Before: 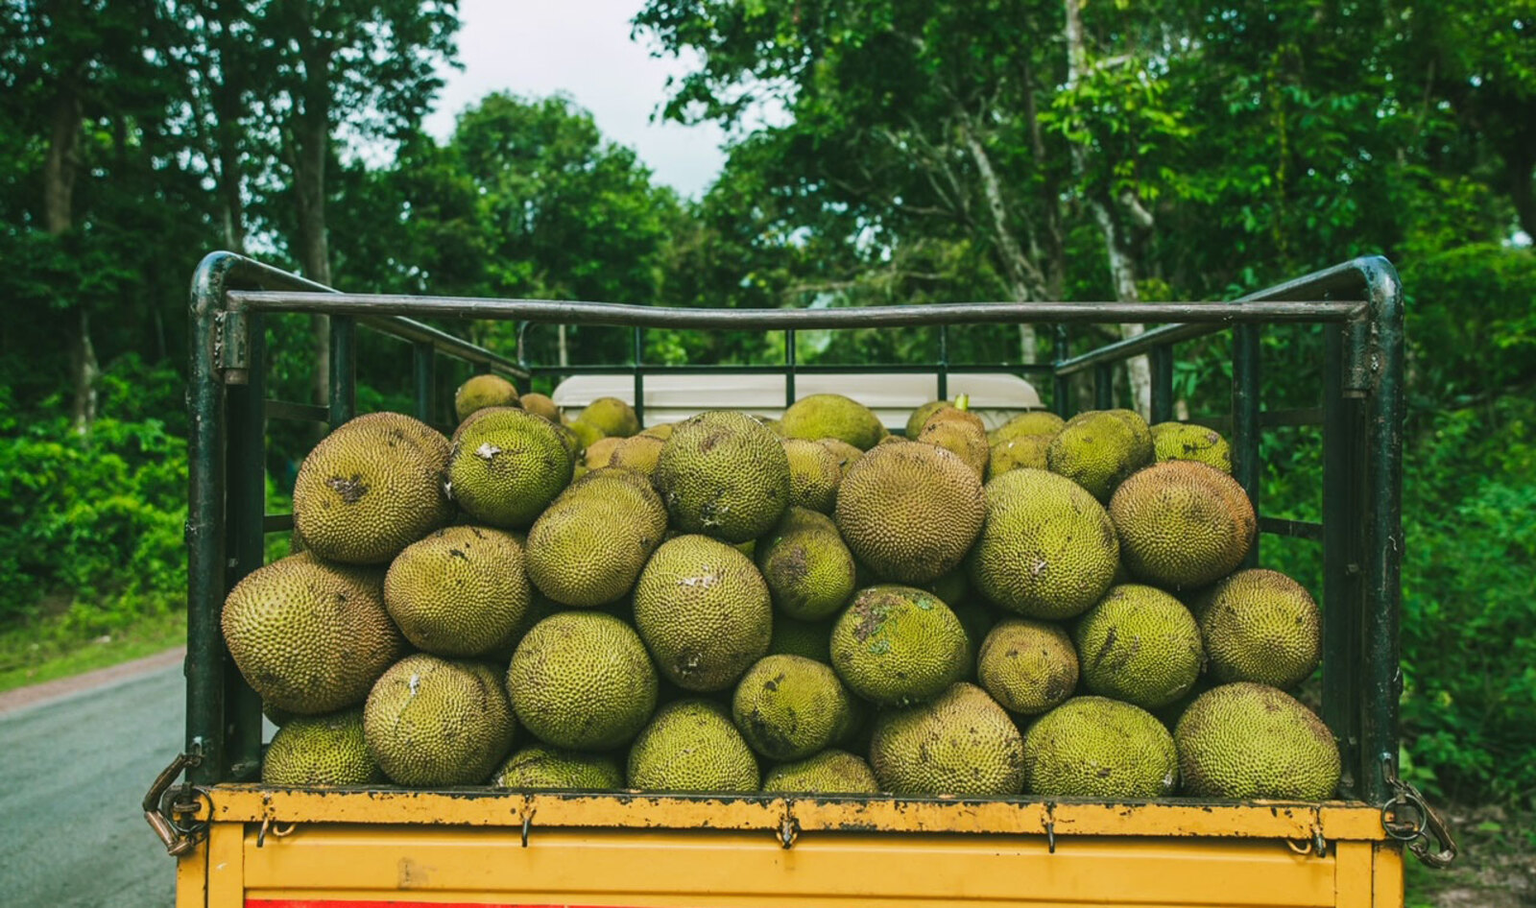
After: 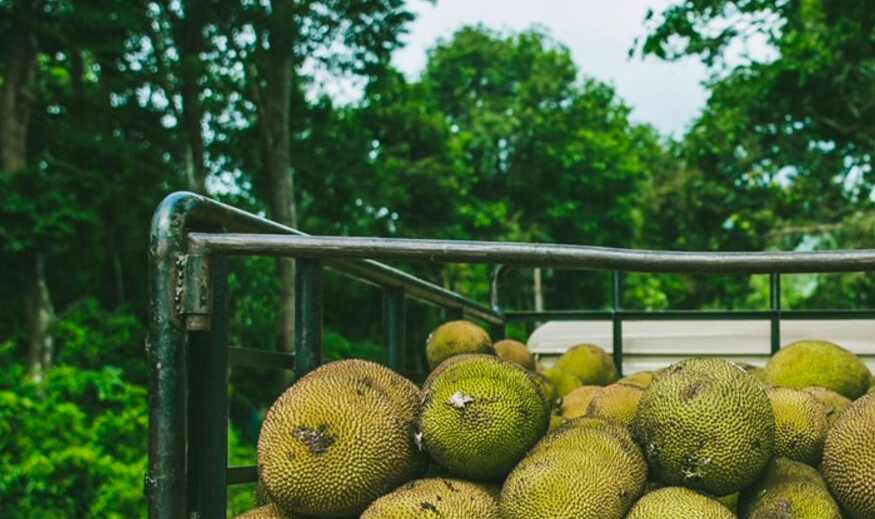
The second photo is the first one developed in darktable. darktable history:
crop and rotate: left 3.047%, top 7.509%, right 42.236%, bottom 37.598%
color contrast: green-magenta contrast 1.1, blue-yellow contrast 1.1, unbound 0
